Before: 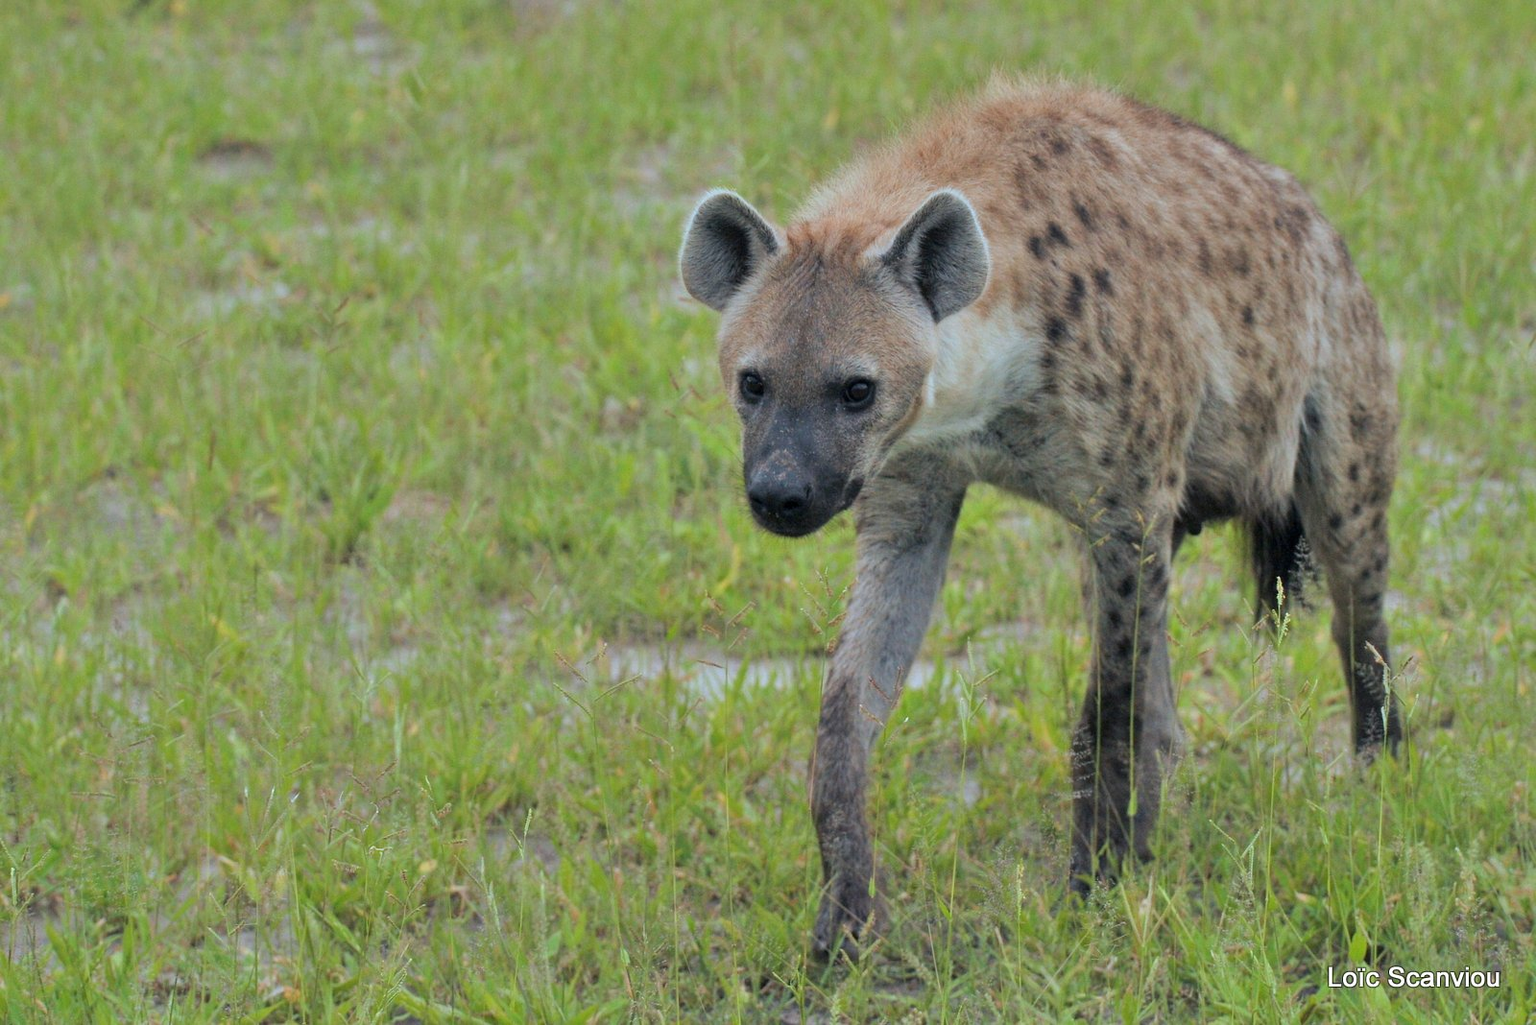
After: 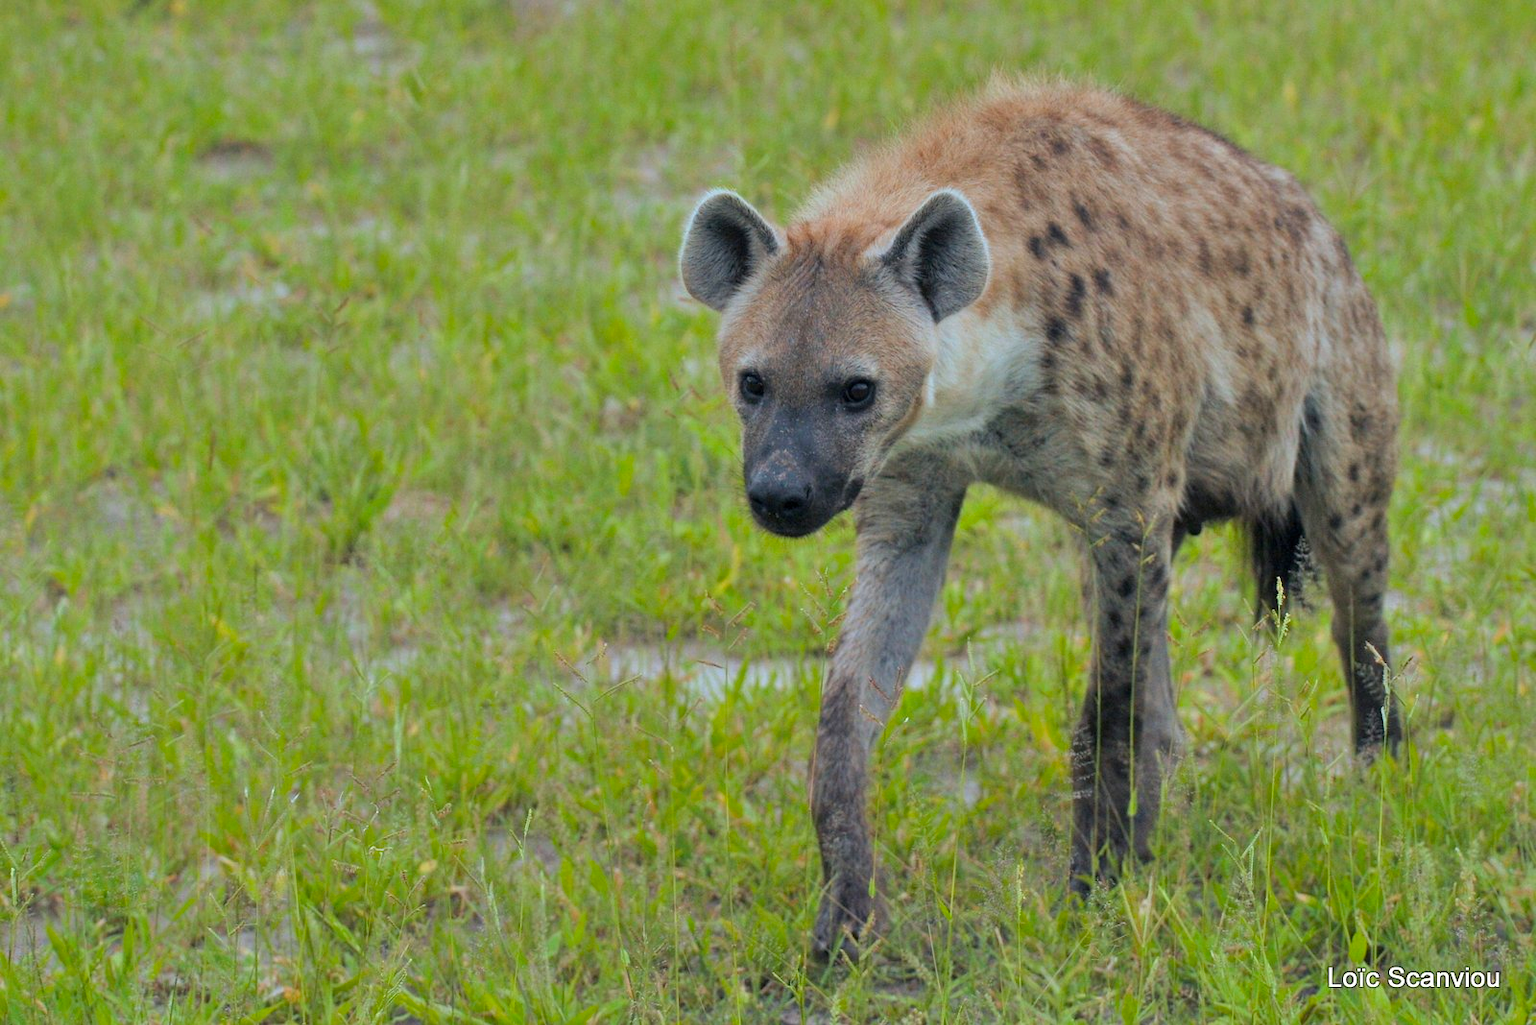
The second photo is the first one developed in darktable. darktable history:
tone equalizer: on, module defaults
color balance rgb: perceptual saturation grading › global saturation 25.859%
